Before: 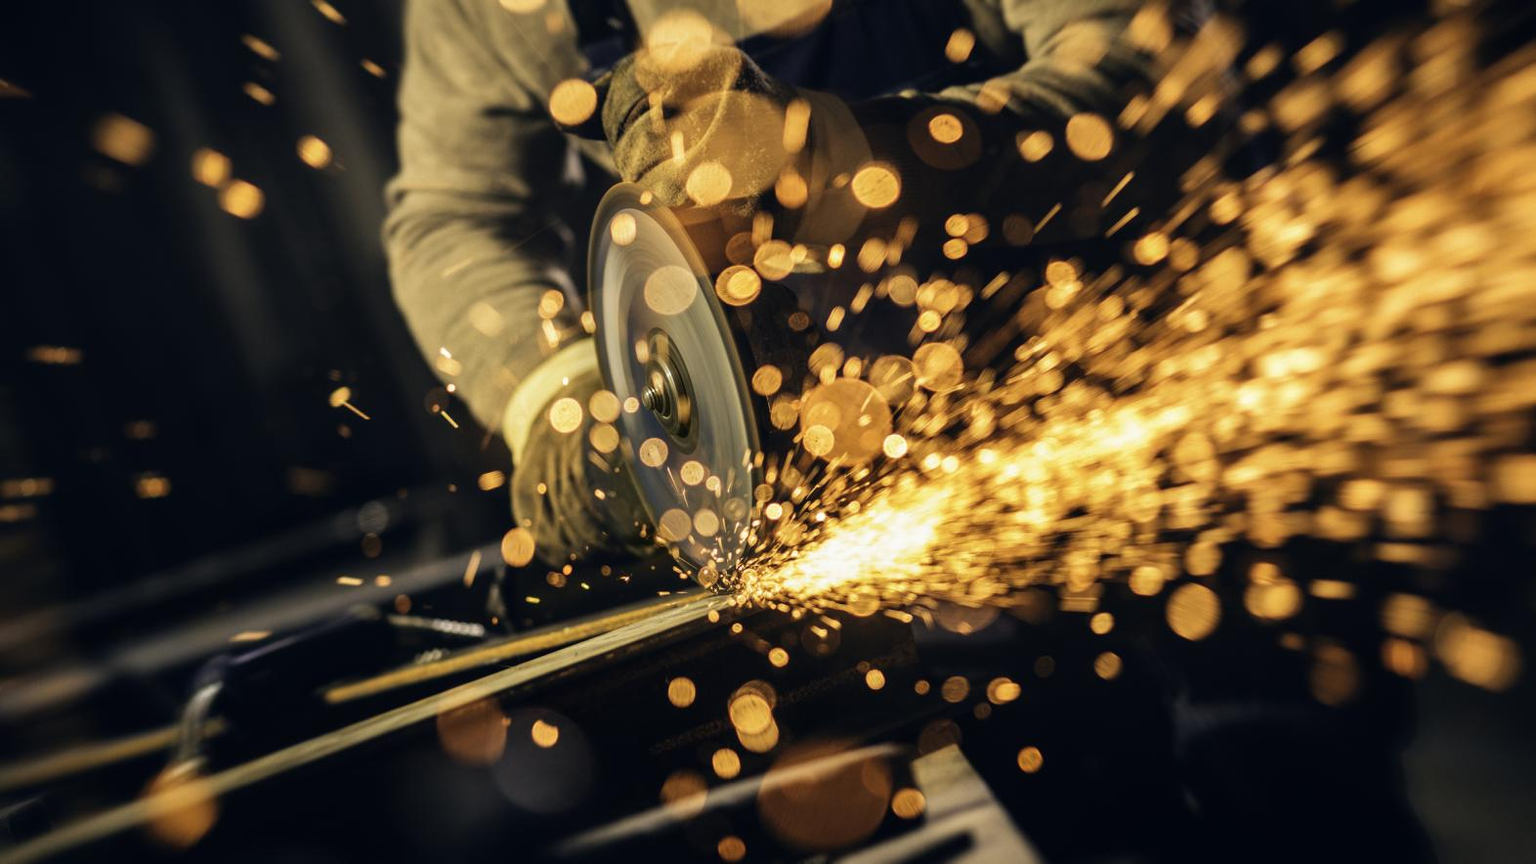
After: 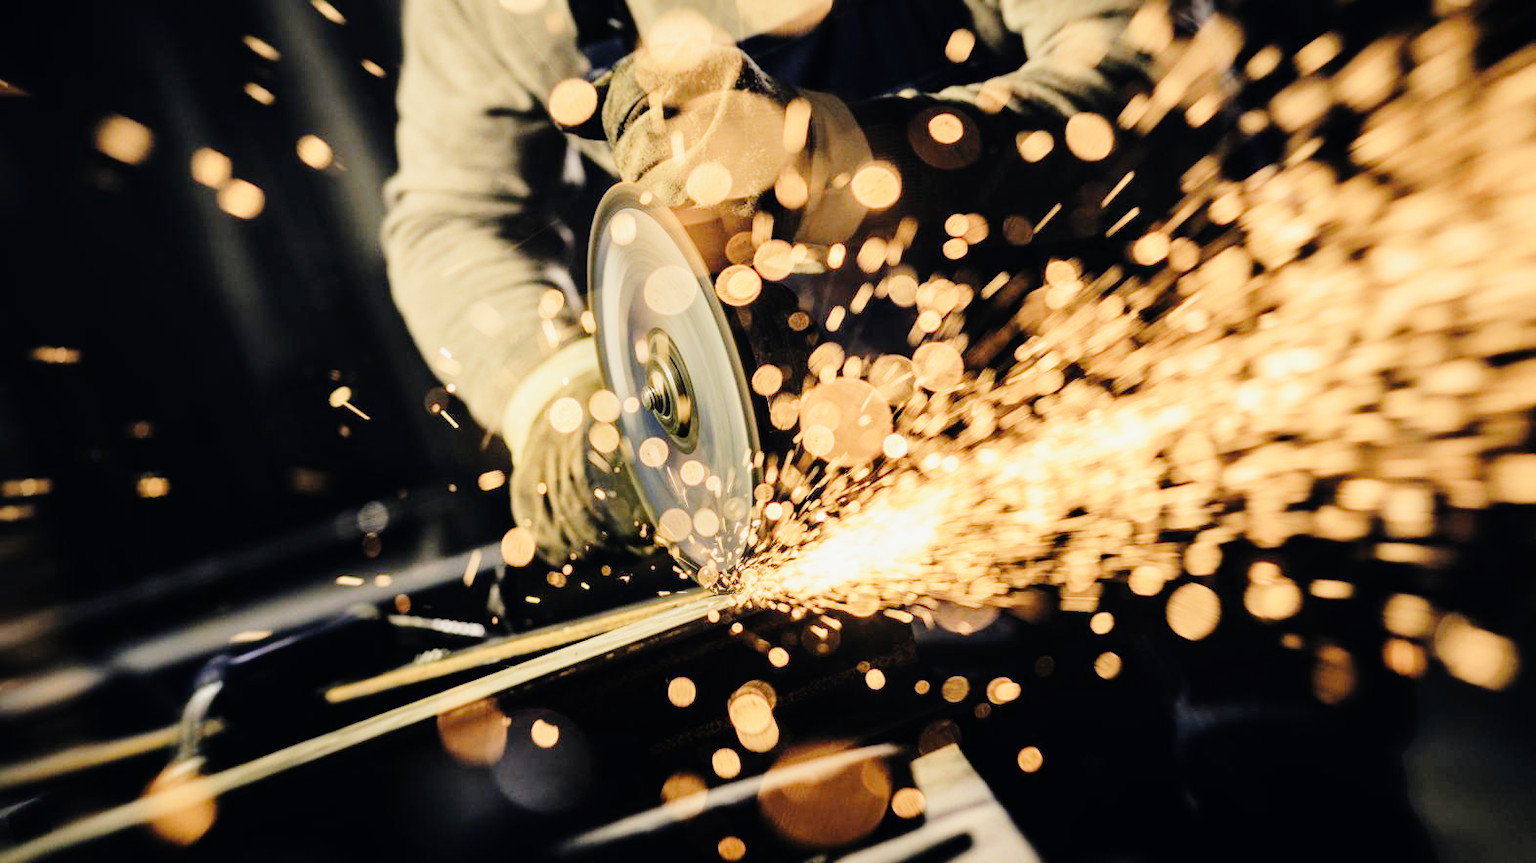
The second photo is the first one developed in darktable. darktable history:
filmic rgb: black relative exposure -7.65 EV, white relative exposure 4.56 EV, hardness 3.61
exposure: black level correction 0, exposure 1.199 EV, compensate highlight preservation false
contrast brightness saturation: saturation -0.069
tone curve: curves: ch0 [(0, 0) (0.003, 0.002) (0.011, 0.007) (0.025, 0.014) (0.044, 0.023) (0.069, 0.033) (0.1, 0.052) (0.136, 0.081) (0.177, 0.134) (0.224, 0.205) (0.277, 0.296) (0.335, 0.401) (0.399, 0.501) (0.468, 0.589) (0.543, 0.658) (0.623, 0.738) (0.709, 0.804) (0.801, 0.871) (0.898, 0.93) (1, 1)], preserve colors none
